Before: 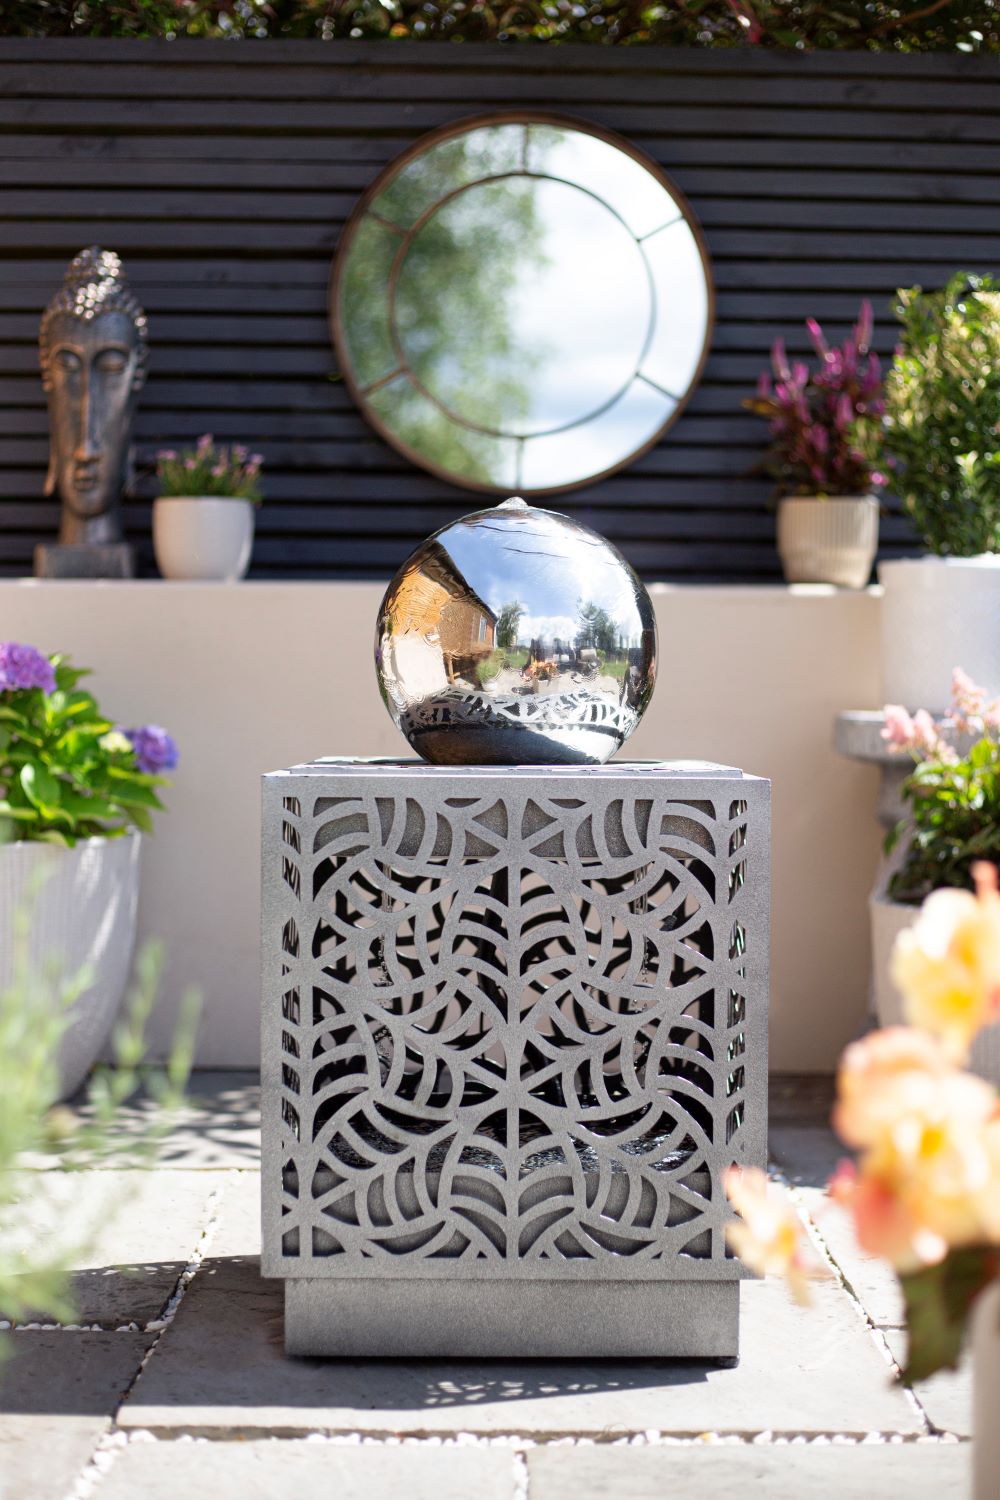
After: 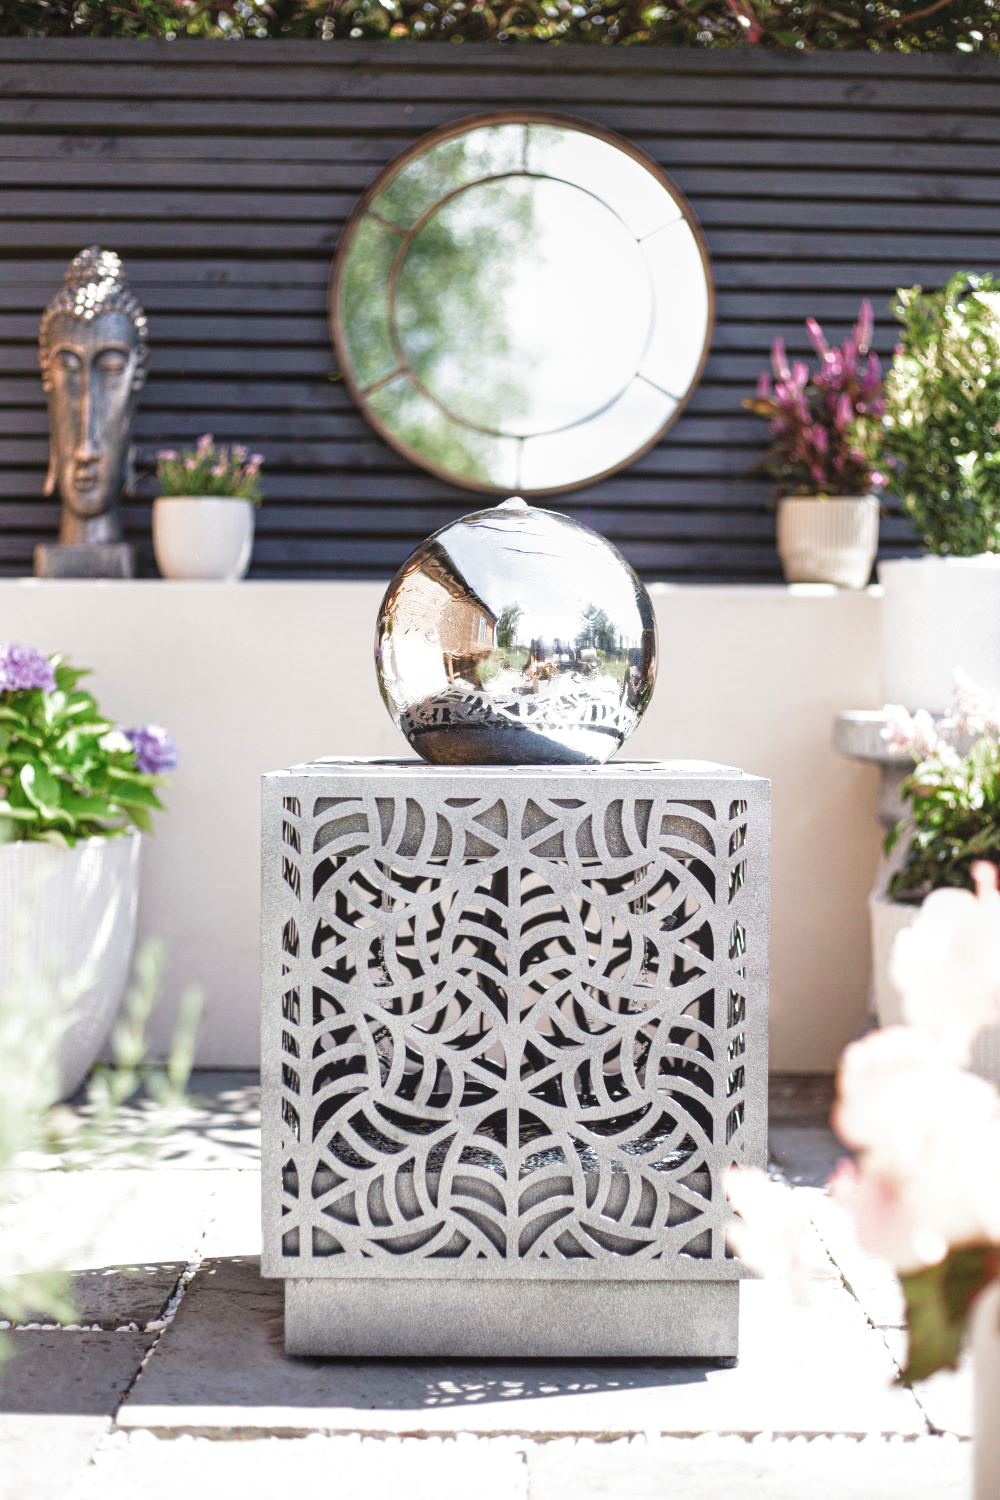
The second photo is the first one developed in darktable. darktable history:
local contrast: on, module defaults
filmic rgb: black relative exposure -14.34 EV, white relative exposure 3.39 EV, hardness 7.87, contrast 0.989, color science v4 (2020)
exposure: black level correction -0.005, exposure 1.003 EV, compensate exposure bias true, compensate highlight preservation false
